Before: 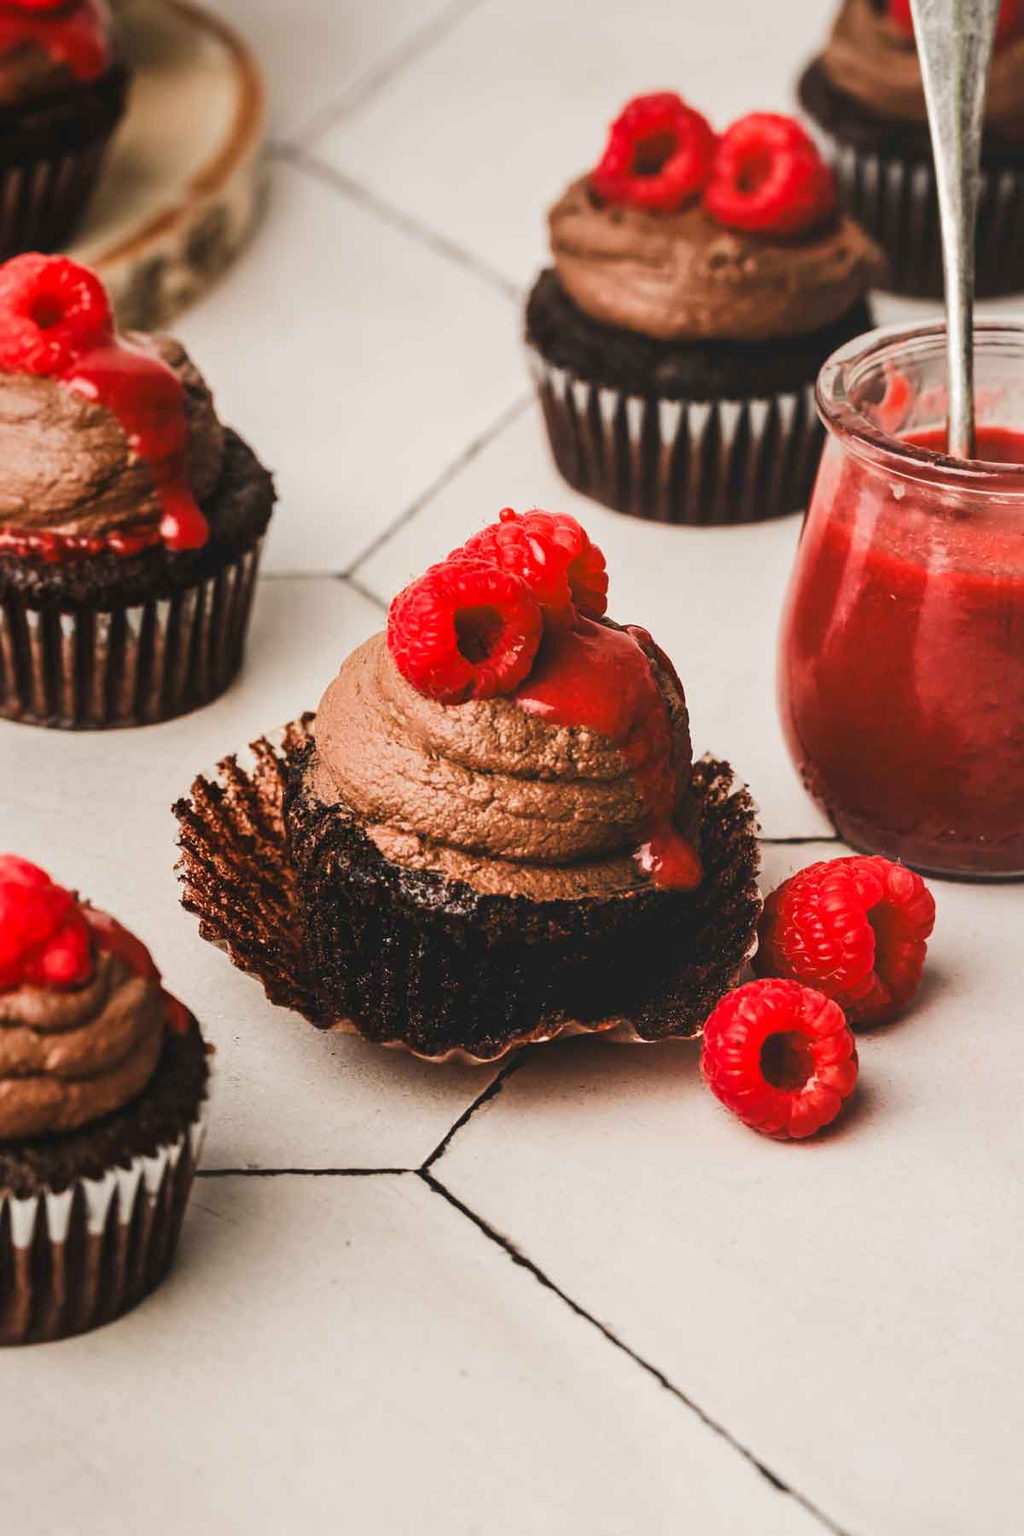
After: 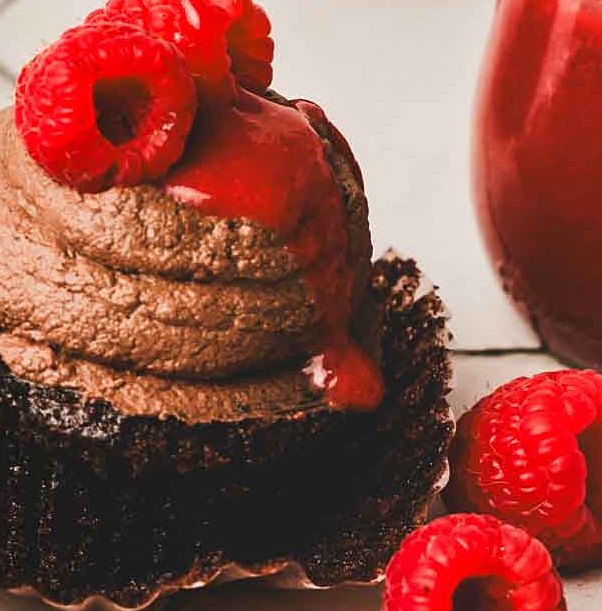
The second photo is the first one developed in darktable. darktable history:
tone equalizer: on, module defaults
sharpen: radius 1.292, amount 0.293, threshold 0.059
crop: left 36.666%, top 35.173%, right 13.111%, bottom 30.862%
